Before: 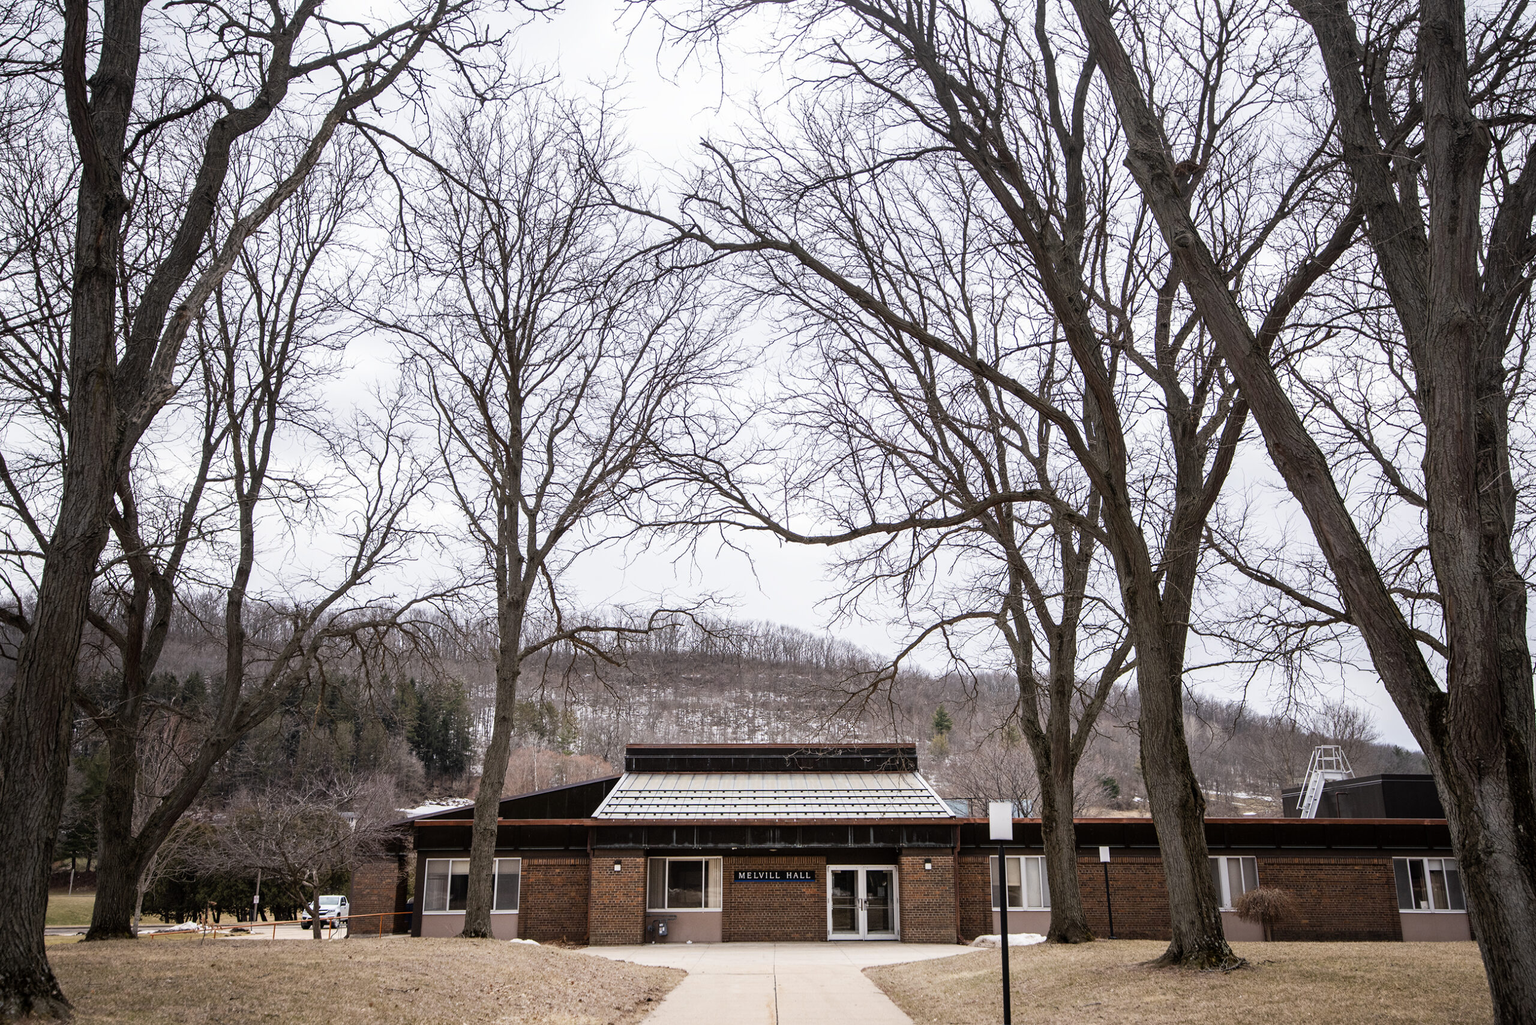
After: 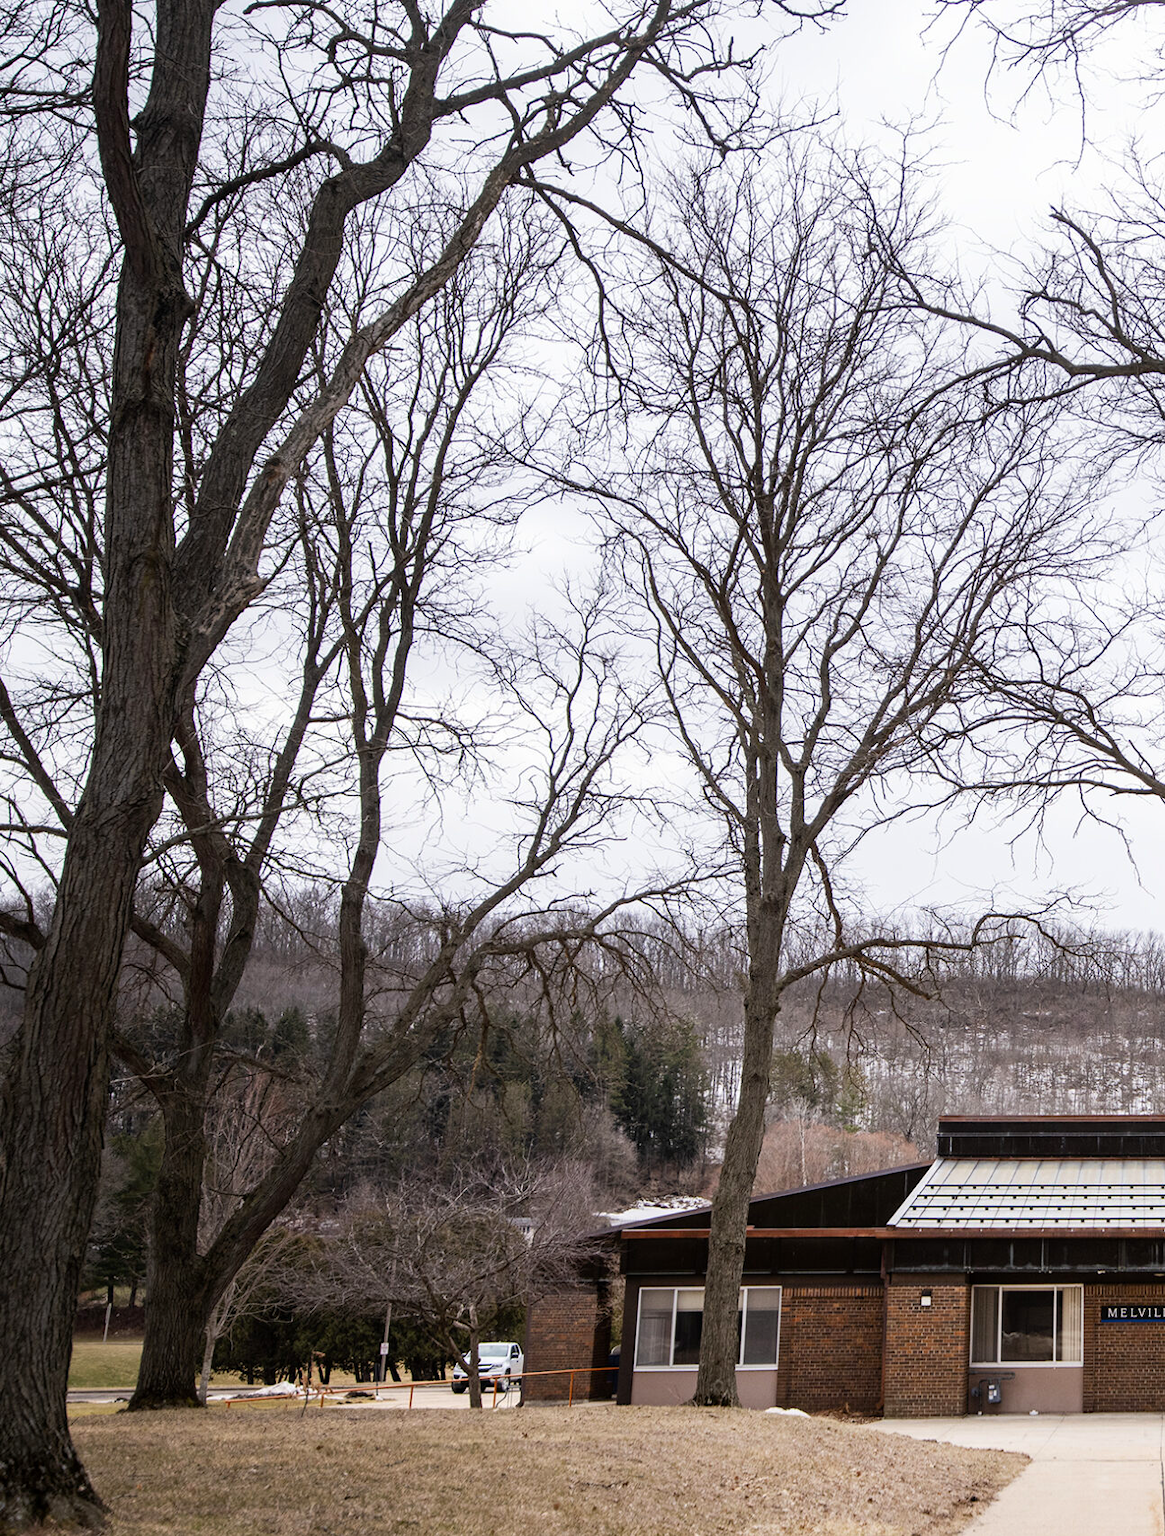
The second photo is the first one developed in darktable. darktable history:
contrast brightness saturation: contrast 0.044, saturation 0.154
crop and rotate: left 0.03%, top 0%, right 49.353%
